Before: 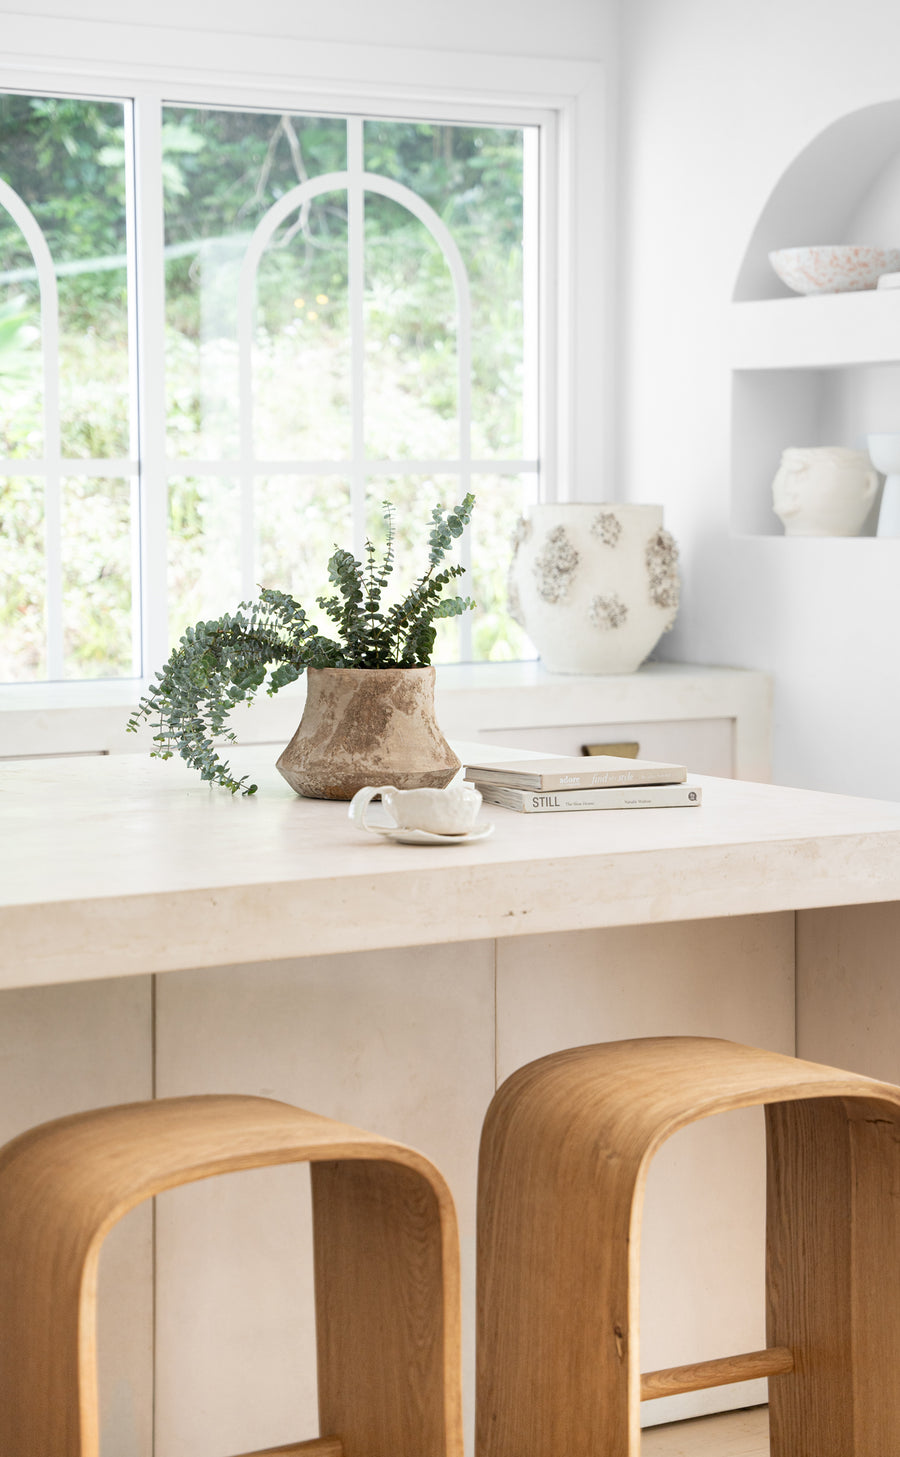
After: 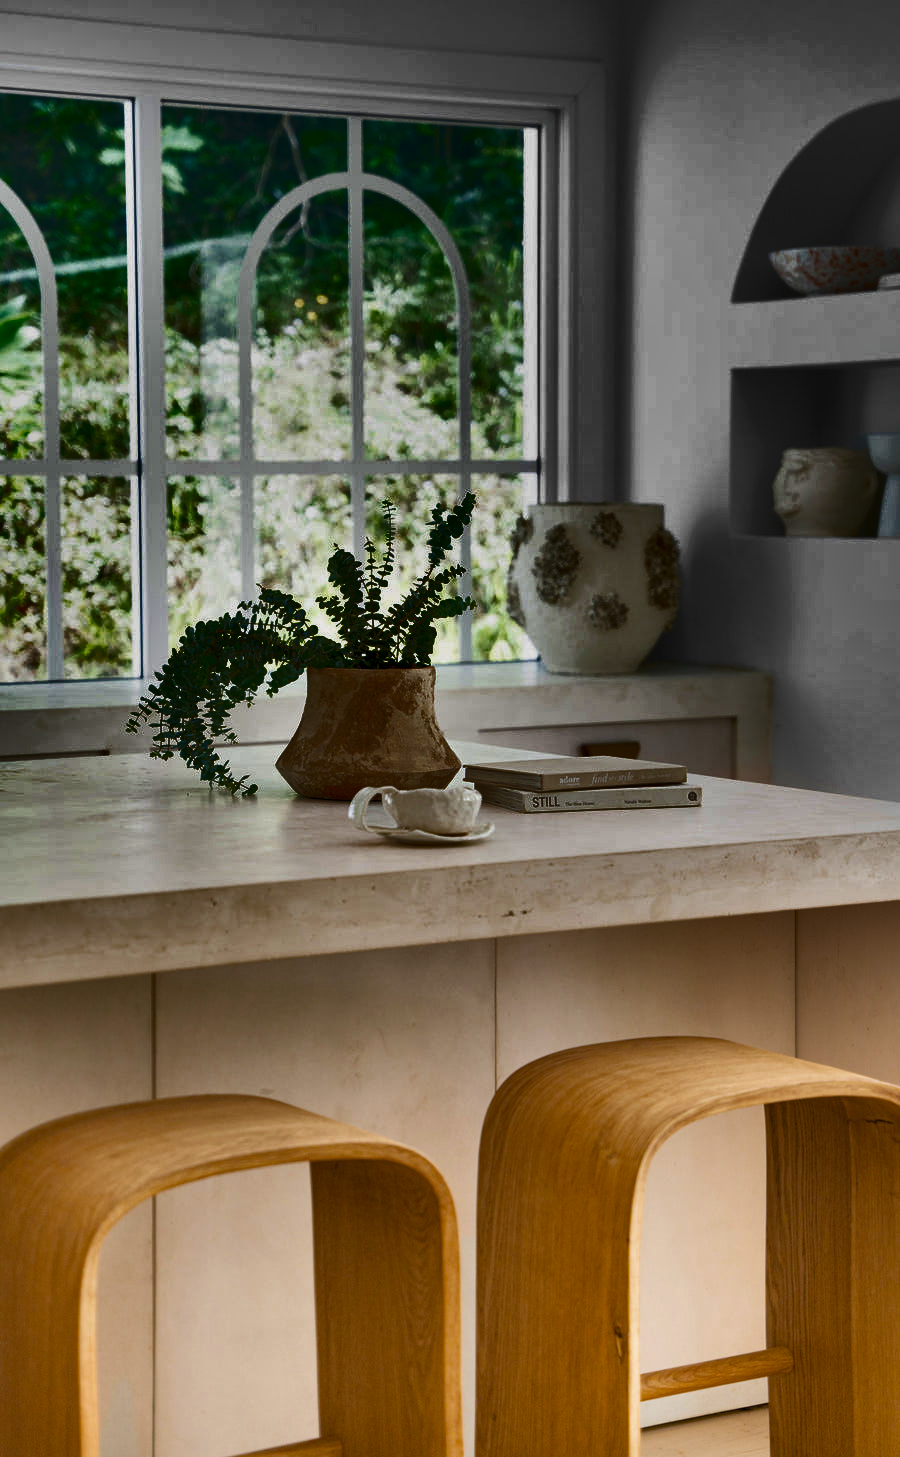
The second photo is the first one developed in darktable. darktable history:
exposure: compensate highlight preservation false
color zones: curves: ch0 [(0, 0.5) (0.143, 0.52) (0.286, 0.5) (0.429, 0.5) (0.571, 0.5) (0.714, 0.5) (0.857, 0.5) (1, 0.5)]; ch1 [(0, 0.489) (0.155, 0.45) (0.286, 0.466) (0.429, 0.5) (0.571, 0.5) (0.714, 0.5) (0.857, 0.5) (1, 0.489)]
velvia: on, module defaults
shadows and highlights: radius 123.53, shadows 98.81, white point adjustment -3.05, highlights -98.37, soften with gaussian
color balance rgb: global offset › luminance -0.474%, perceptual saturation grading › global saturation 25.51%, saturation formula JzAzBz (2021)
tone equalizer: edges refinement/feathering 500, mask exposure compensation -1.57 EV, preserve details no
